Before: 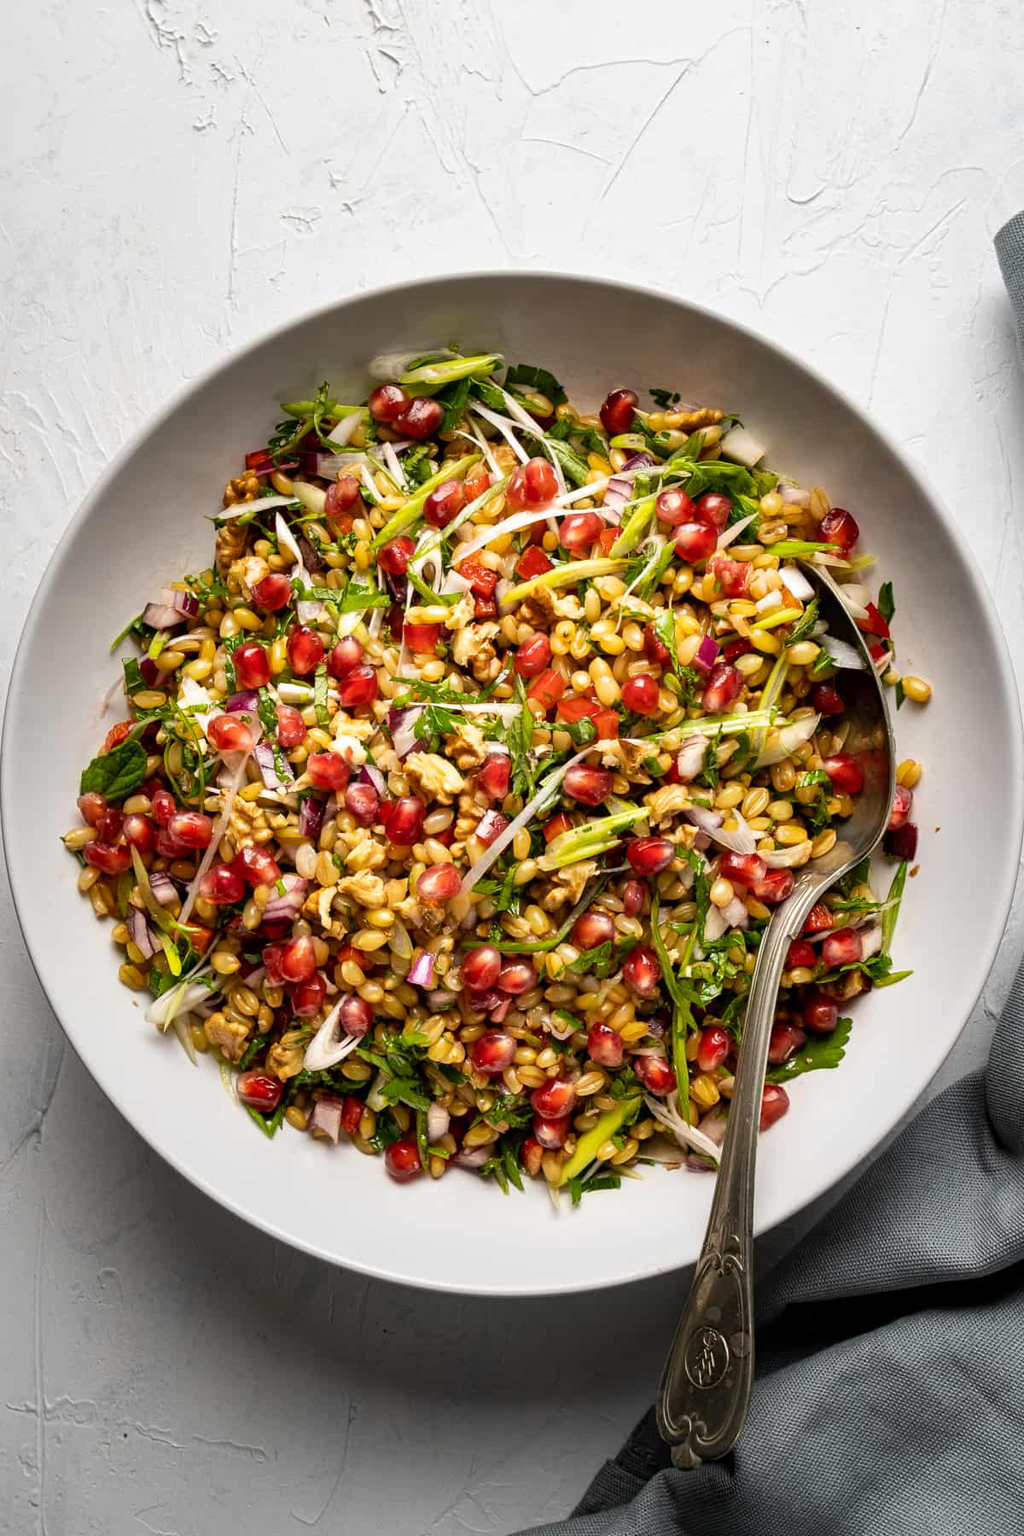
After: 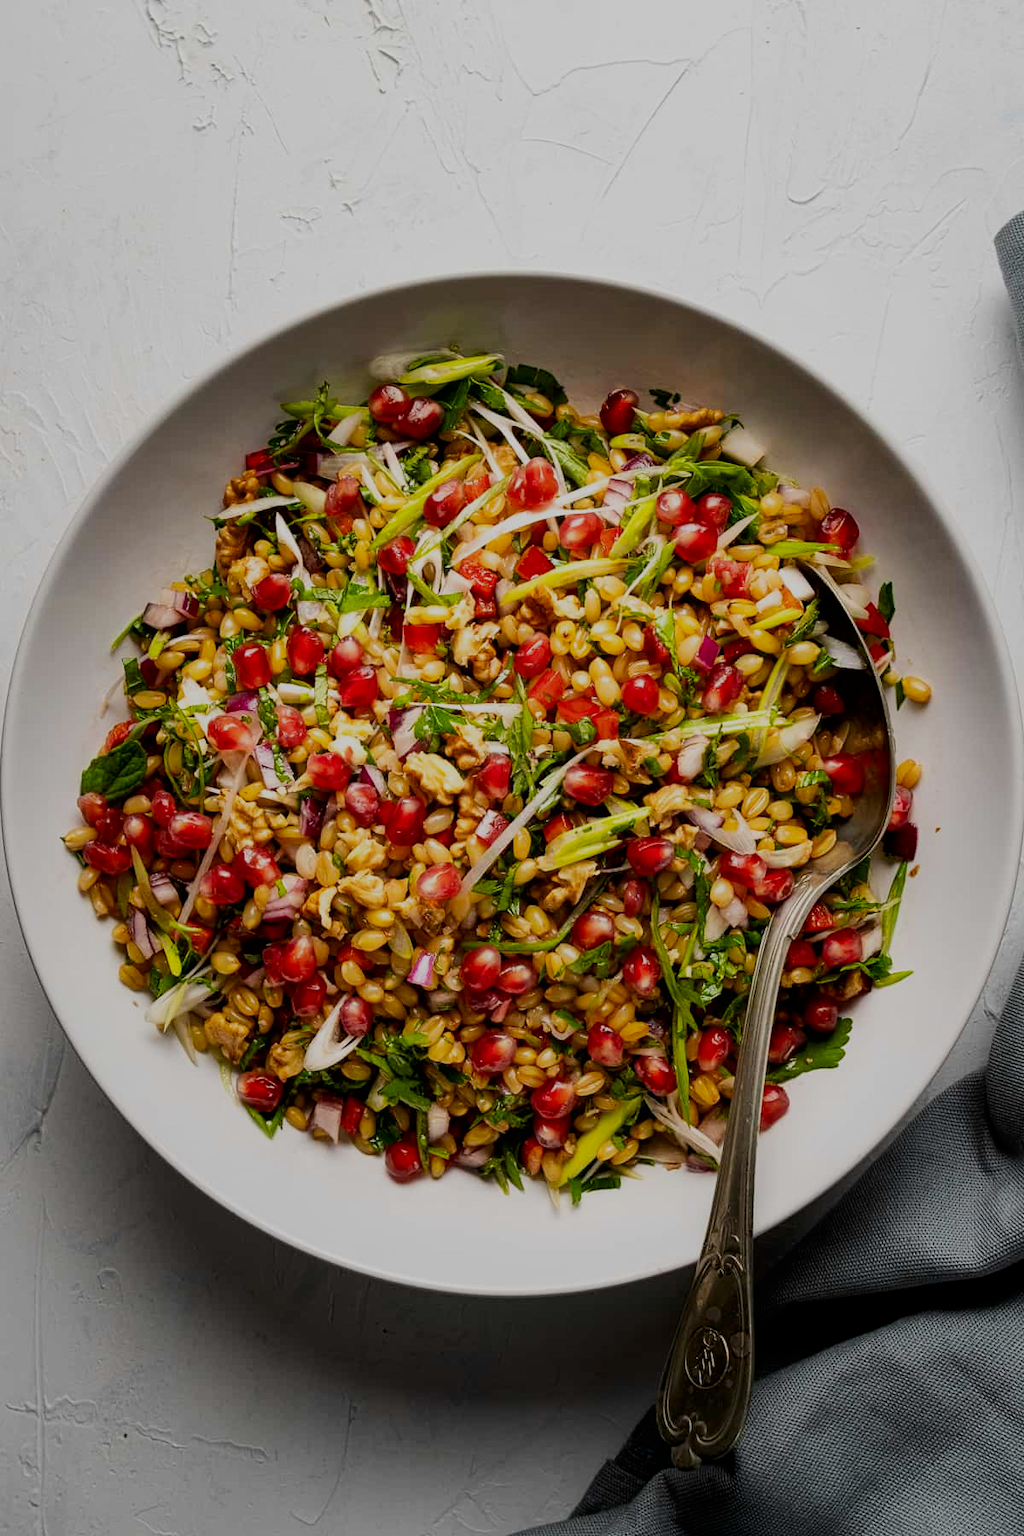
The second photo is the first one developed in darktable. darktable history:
contrast brightness saturation: contrast 0.069, brightness -0.13, saturation 0.061
contrast equalizer: octaves 7, y [[0.5, 0.488, 0.462, 0.461, 0.491, 0.5], [0.5 ×6], [0.5 ×6], [0 ×6], [0 ×6]]
filmic rgb: black relative exposure -7.65 EV, white relative exposure 4.56 EV, hardness 3.61, contrast 0.985
